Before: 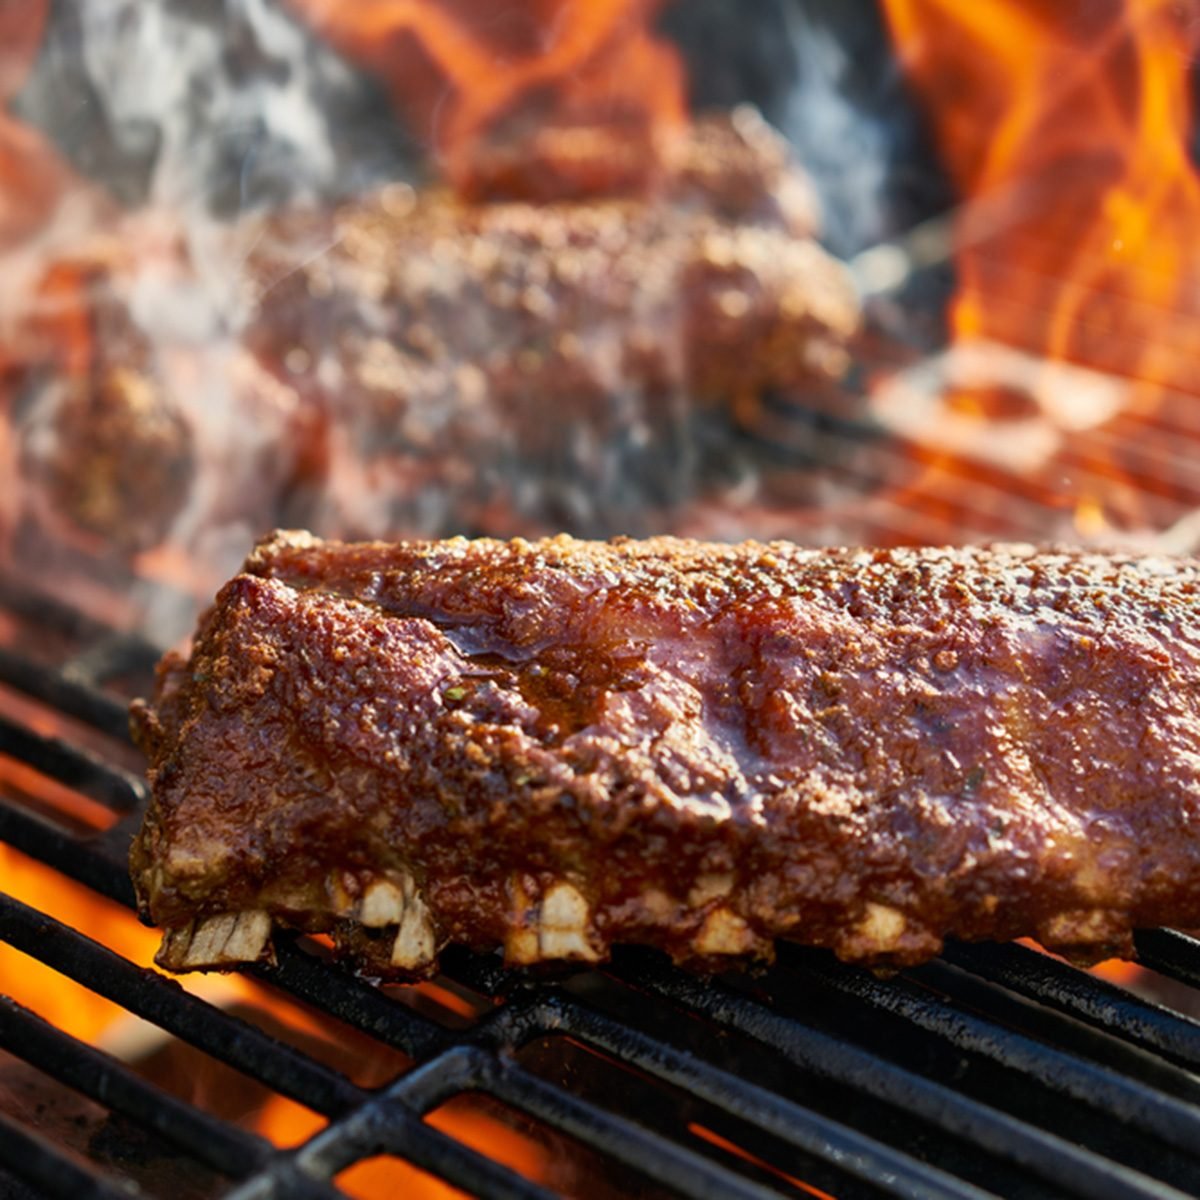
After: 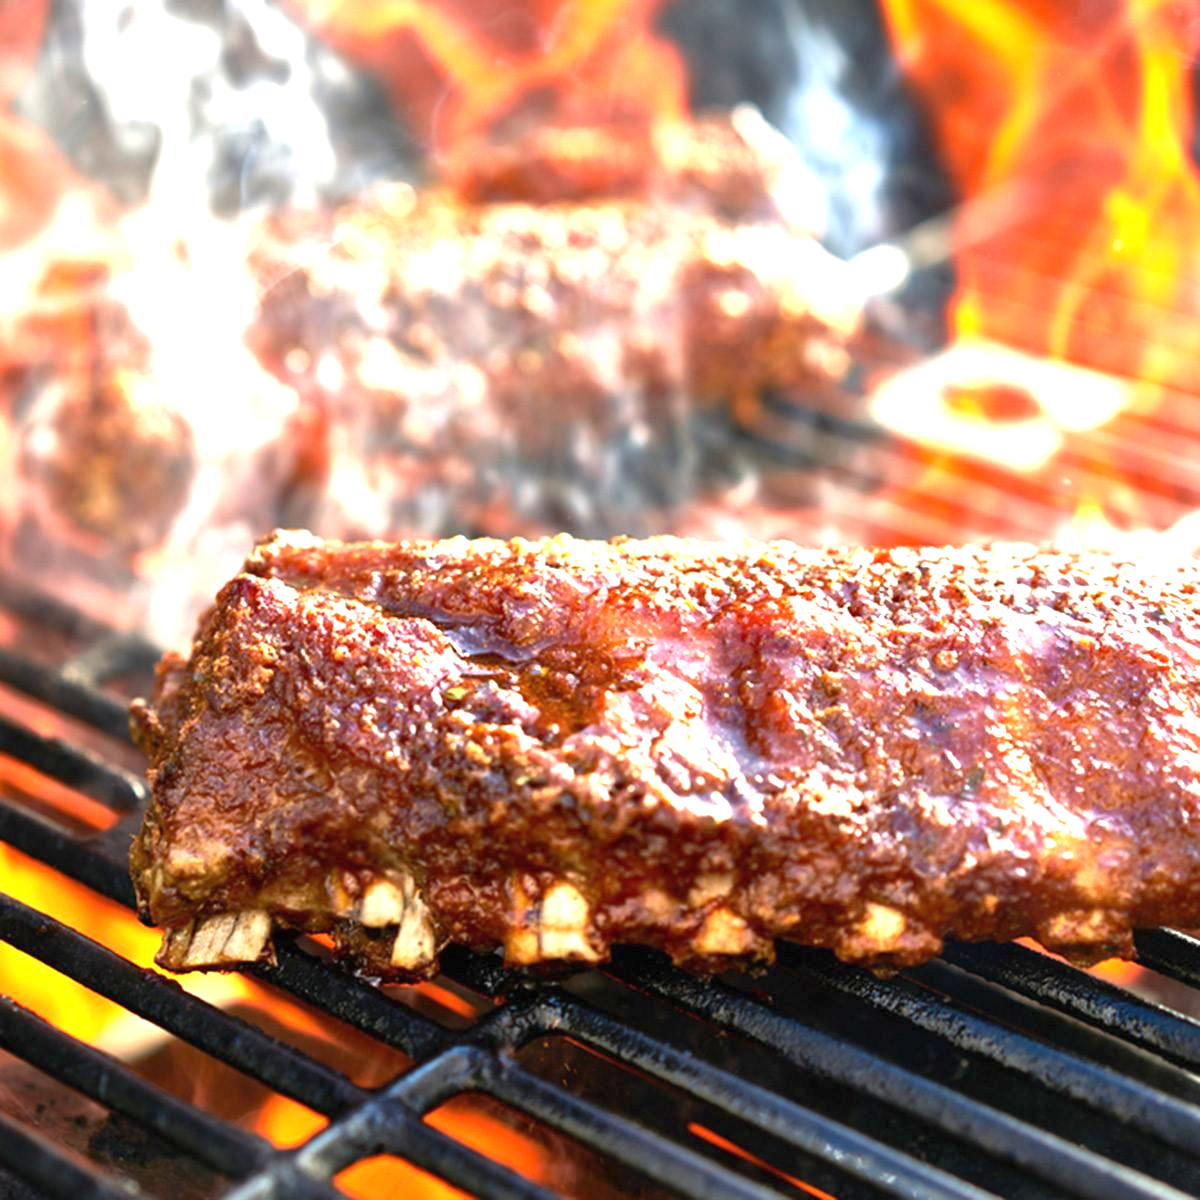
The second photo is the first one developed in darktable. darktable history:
exposure: black level correction 0, exposure 1.662 EV, compensate highlight preservation false
